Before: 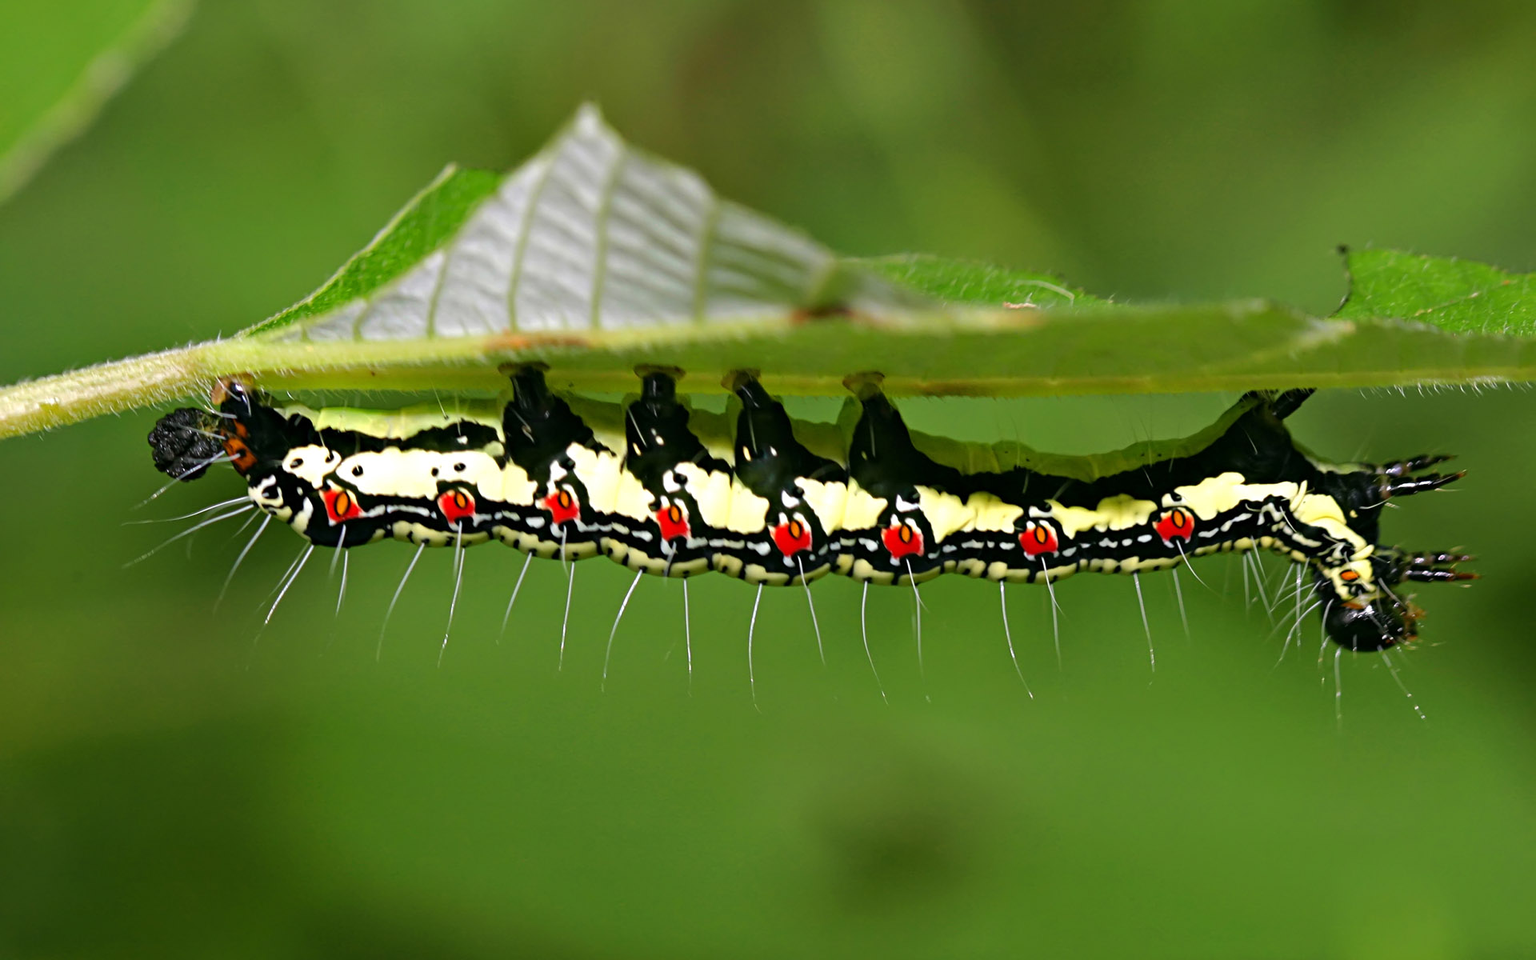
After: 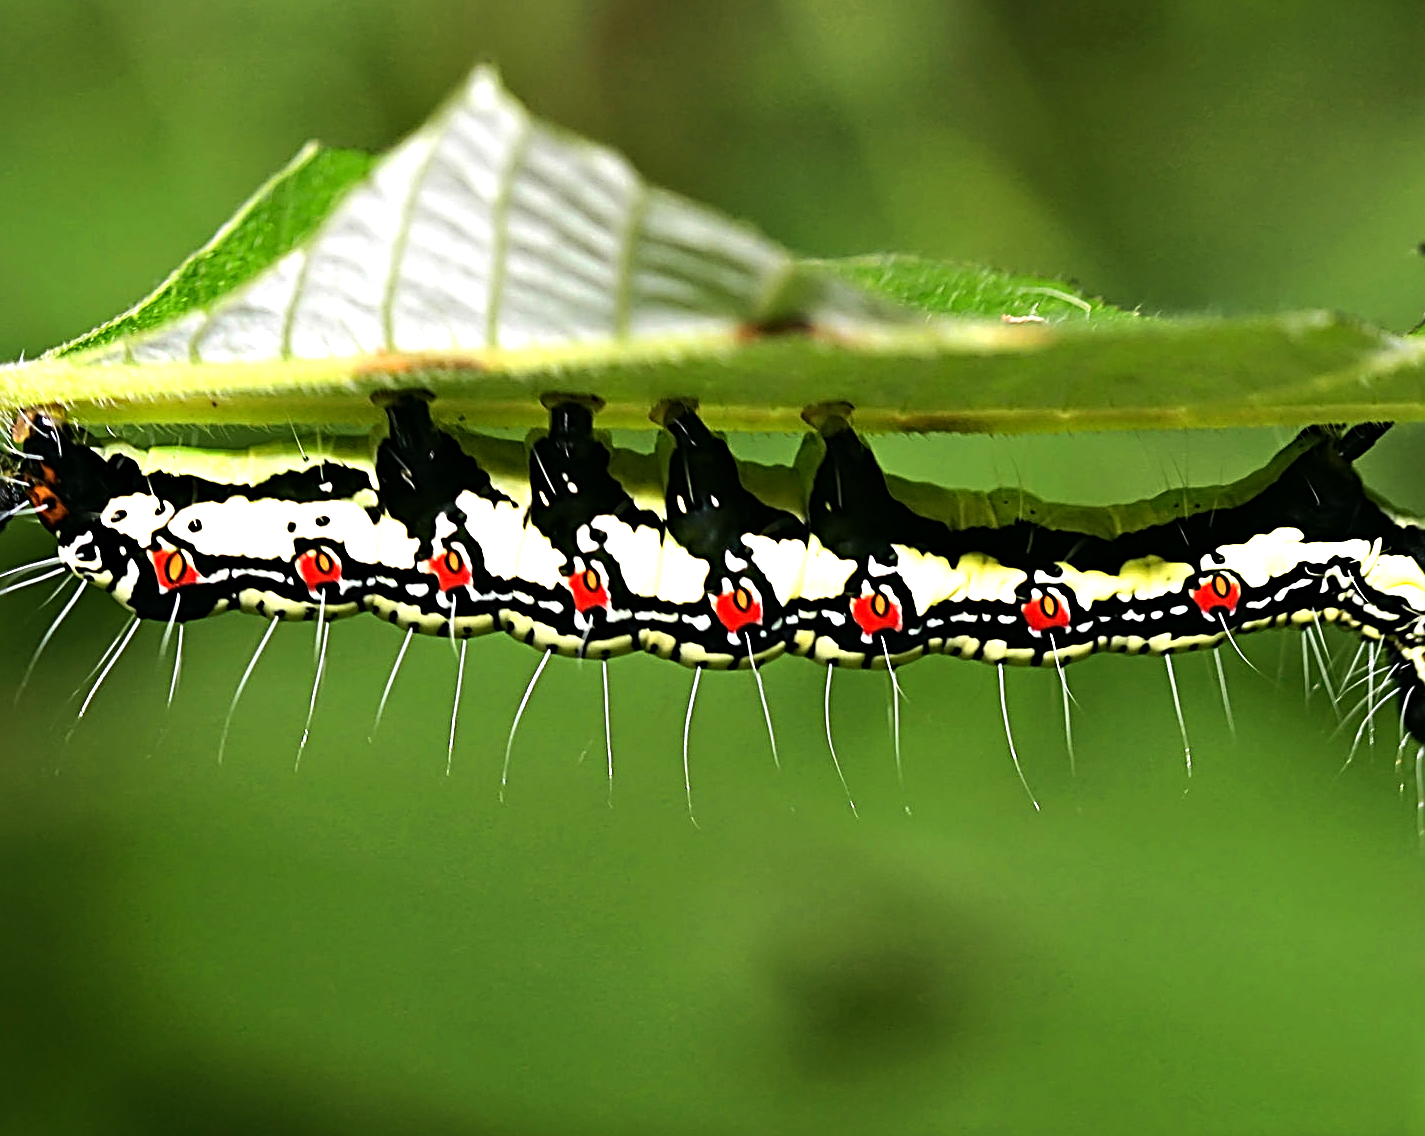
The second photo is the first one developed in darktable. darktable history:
sharpen: radius 2.676, amount 0.669
tone equalizer: -8 EV -1.08 EV, -7 EV -1.01 EV, -6 EV -0.867 EV, -5 EV -0.578 EV, -3 EV 0.578 EV, -2 EV 0.867 EV, -1 EV 1.01 EV, +0 EV 1.08 EV, edges refinement/feathering 500, mask exposure compensation -1.57 EV, preserve details no
crop and rotate: left 13.15%, top 5.251%, right 12.609%
